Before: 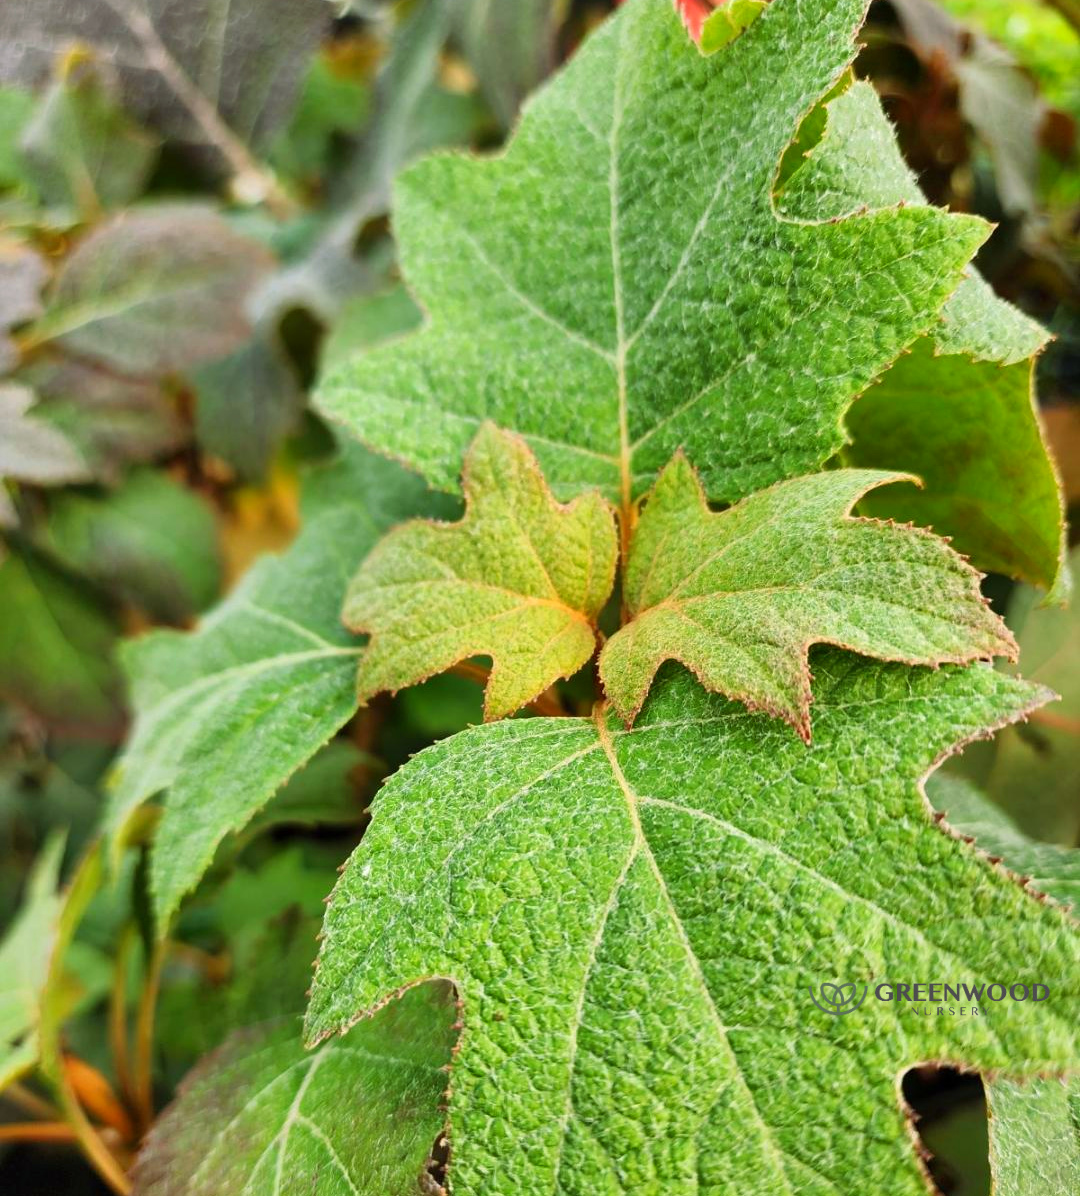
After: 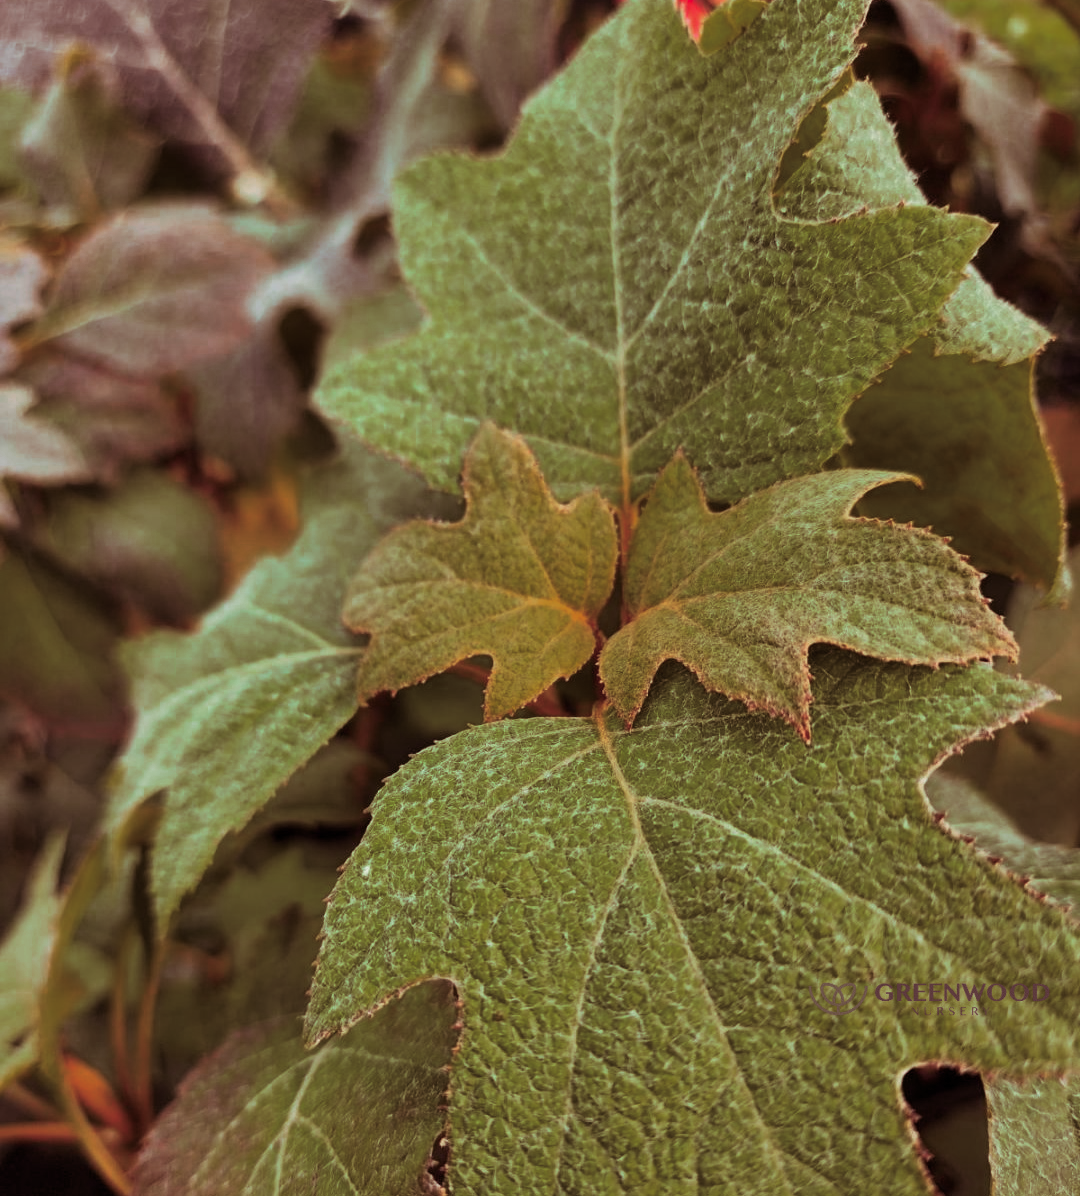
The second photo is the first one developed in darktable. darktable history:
color zones: curves: ch0 [(0, 0.48) (0.209, 0.398) (0.305, 0.332) (0.429, 0.493) (0.571, 0.5) (0.714, 0.5) (0.857, 0.5) (1, 0.48)]; ch1 [(0, 0.633) (0.143, 0.586) (0.286, 0.489) (0.429, 0.448) (0.571, 0.31) (0.714, 0.335) (0.857, 0.492) (1, 0.633)]; ch2 [(0, 0.448) (0.143, 0.498) (0.286, 0.5) (0.429, 0.5) (0.571, 0.5) (0.714, 0.5) (0.857, 0.5) (1, 0.448)]
split-toning: on, module defaults
exposure: exposure -0.151 EV, compensate highlight preservation false
